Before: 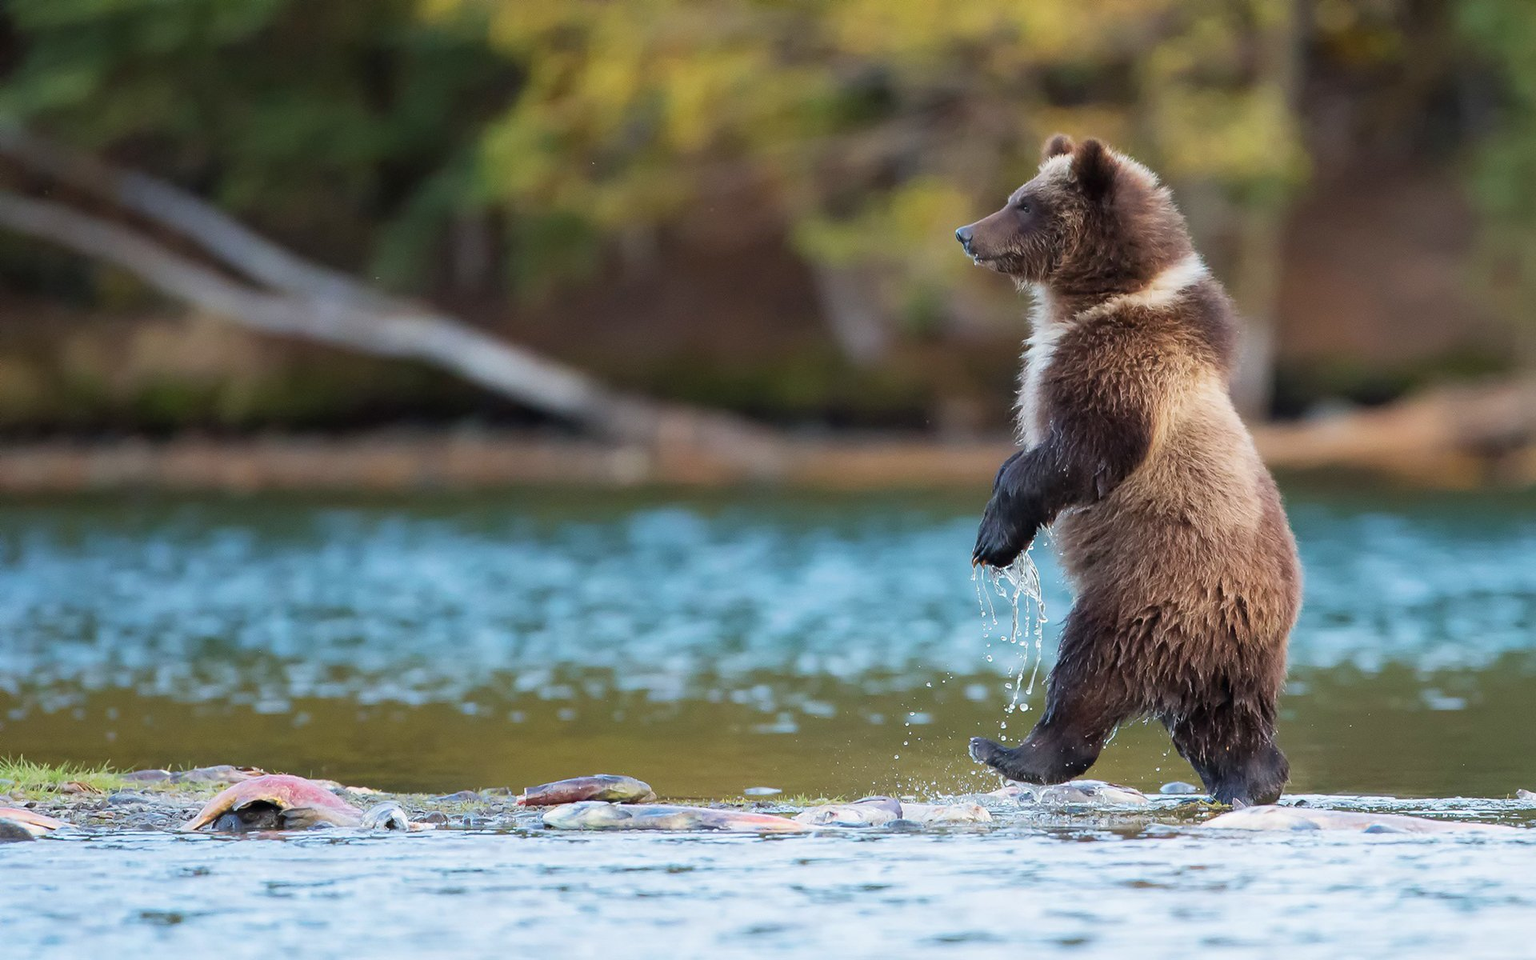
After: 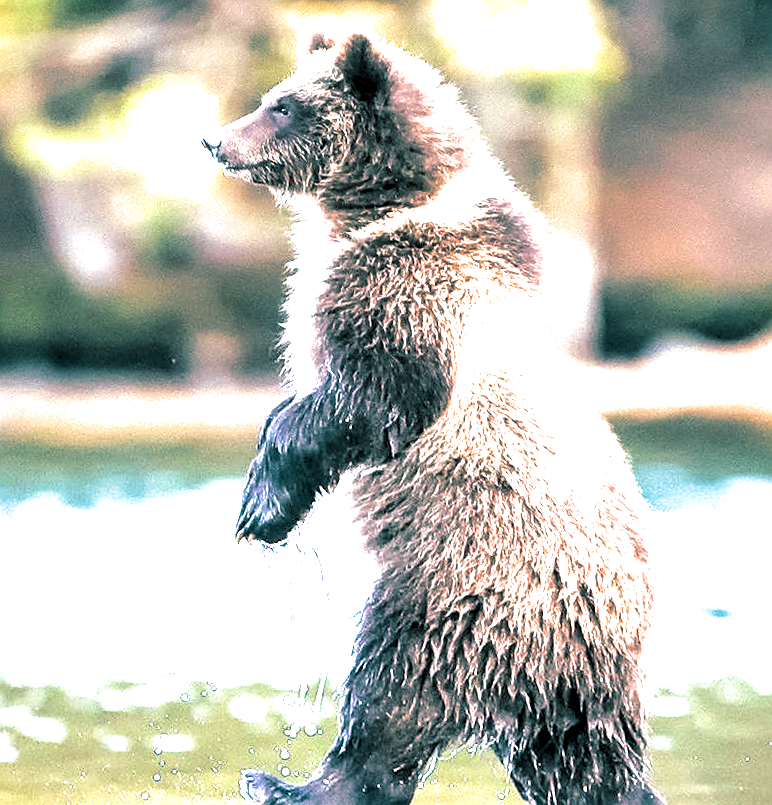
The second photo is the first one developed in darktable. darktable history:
local contrast: highlights 80%, shadows 57%, detail 175%, midtone range 0.602
crop and rotate: left 49.936%, top 10.094%, right 13.136%, bottom 24.256%
exposure: black level correction 0, exposure 2.327 EV, compensate exposure bias true, compensate highlight preservation false
rotate and perspective: rotation 0.128°, lens shift (vertical) -0.181, lens shift (horizontal) -0.044, shear 0.001, automatic cropping off
split-toning: shadows › hue 186.43°, highlights › hue 49.29°, compress 30.29%
sharpen: on, module defaults
white balance: red 0.984, blue 1.059
